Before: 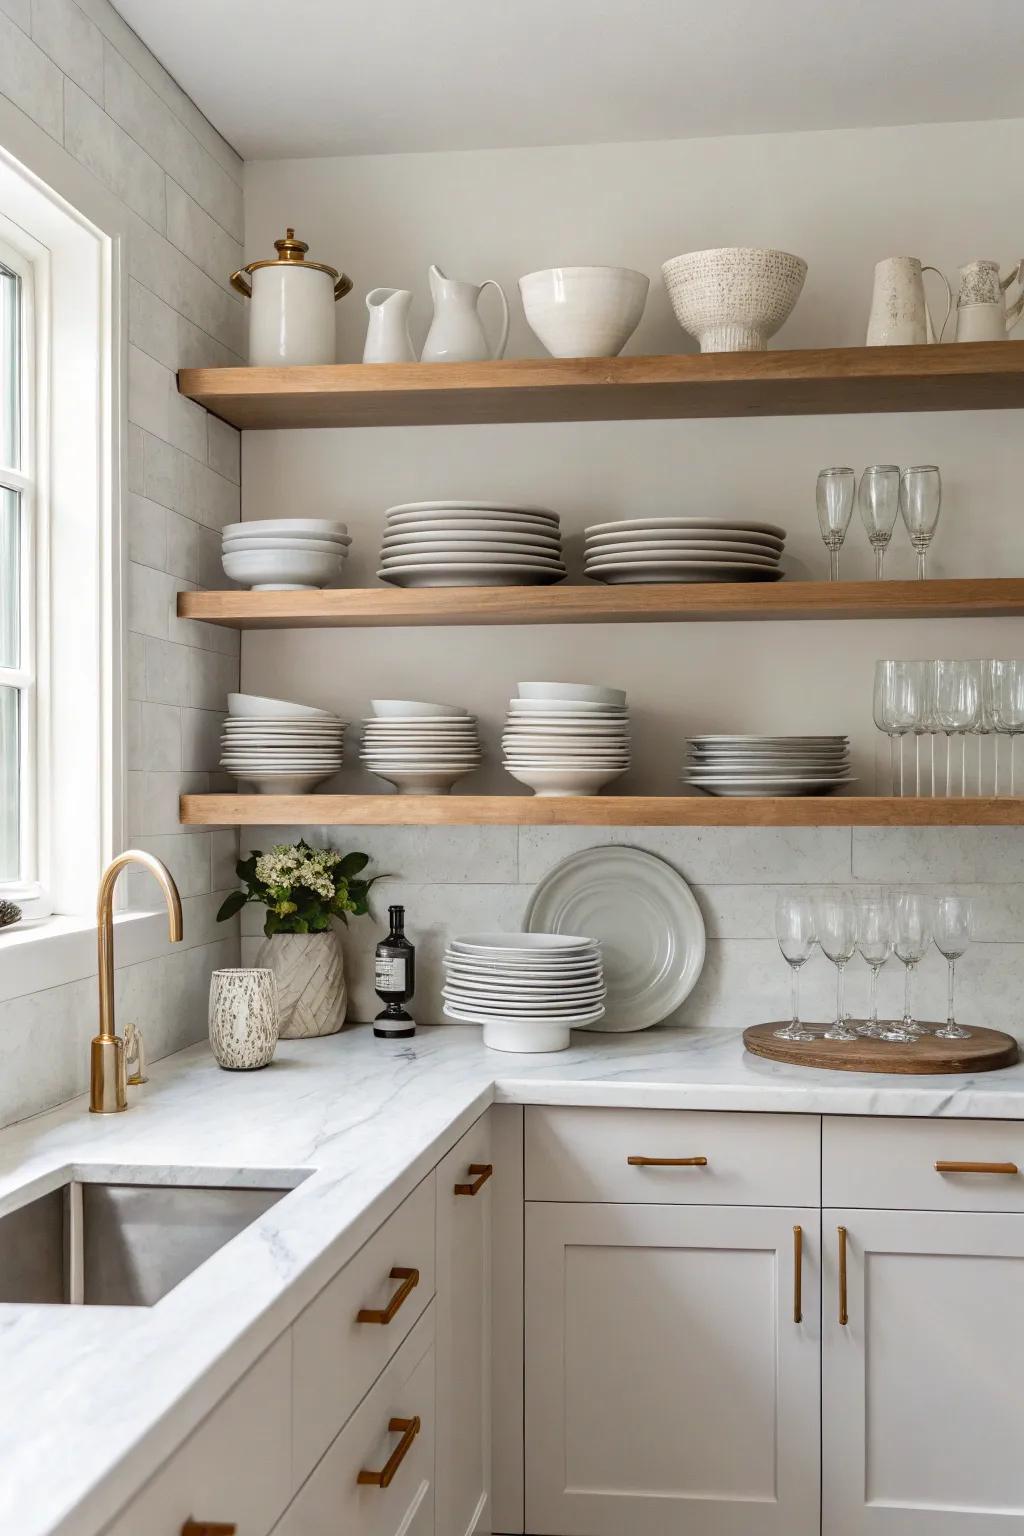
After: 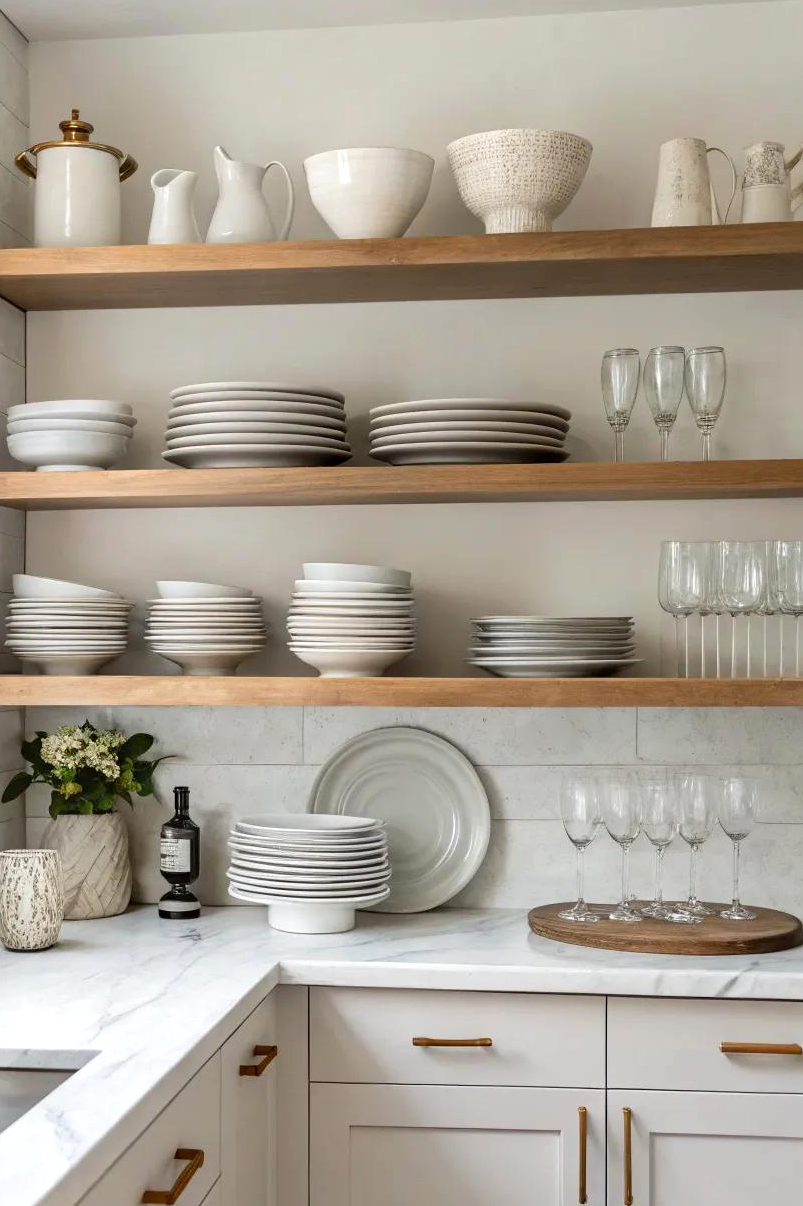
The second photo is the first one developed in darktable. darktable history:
exposure: black level correction 0.001, exposure 0.193 EV, compensate highlight preservation false
crop and rotate: left 21.034%, top 7.811%, right 0.502%, bottom 13.615%
